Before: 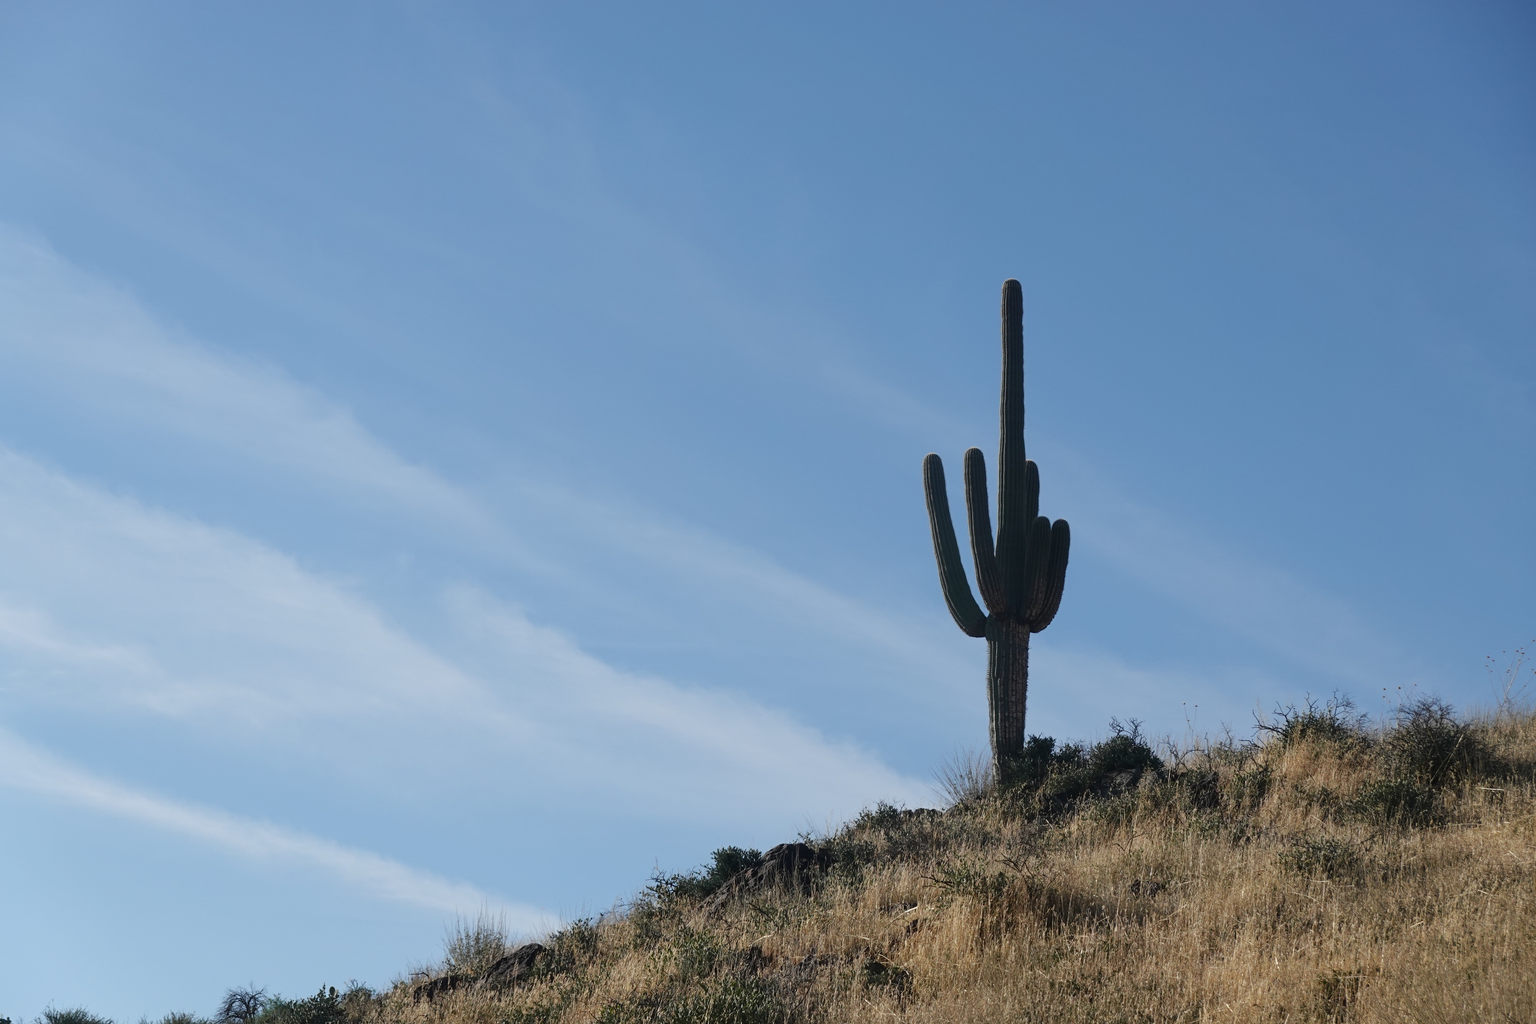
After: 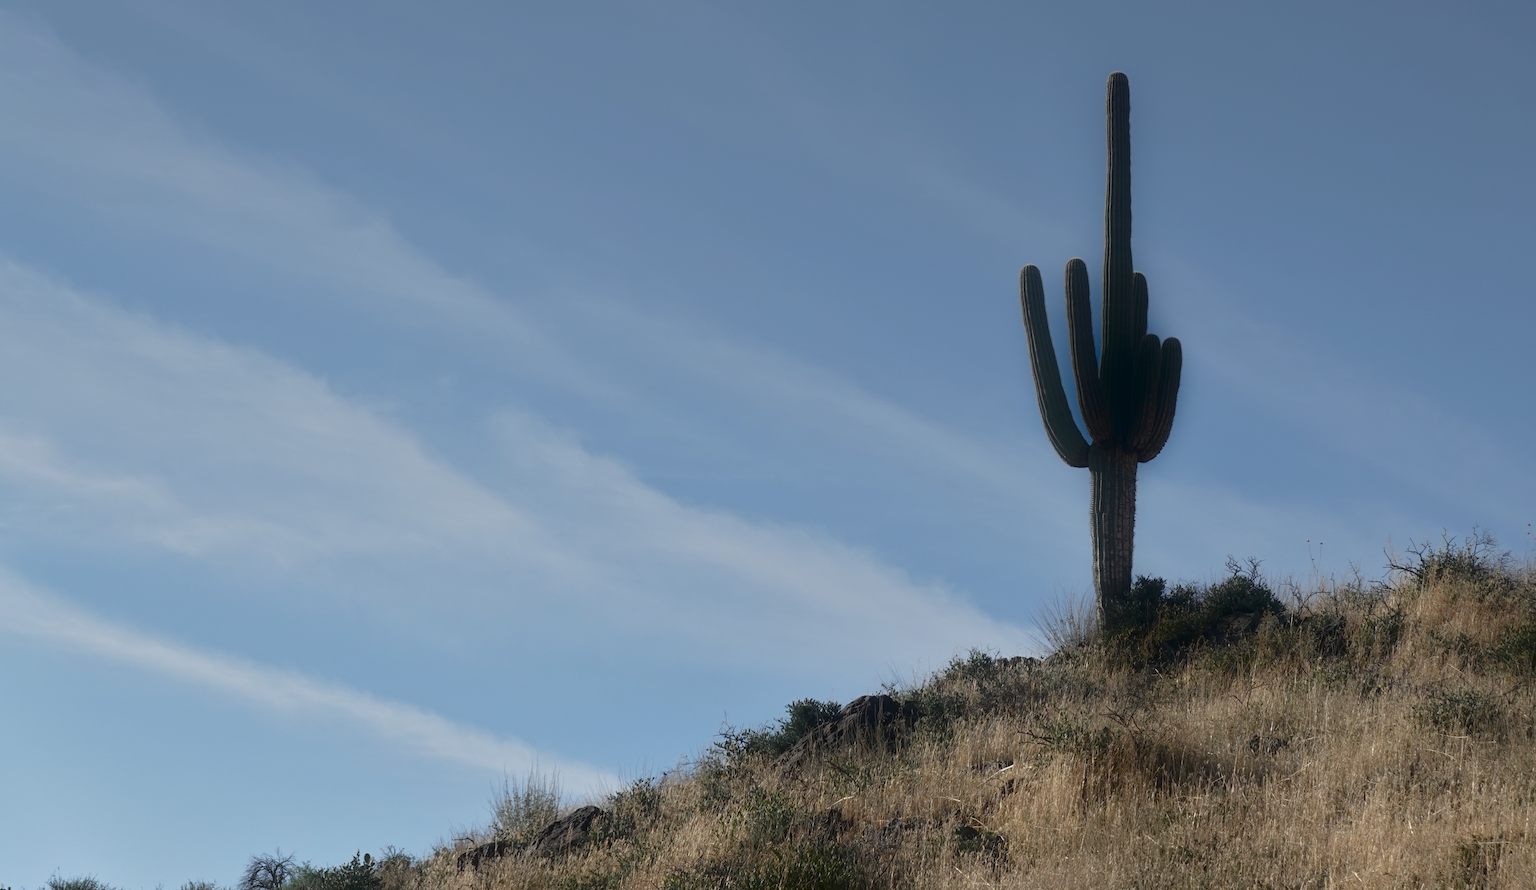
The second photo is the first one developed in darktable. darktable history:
crop: top 20.916%, right 9.437%, bottom 0.316%
shadows and highlights: shadows -88.03, highlights -35.45, shadows color adjustment 99.15%, highlights color adjustment 0%, soften with gaussian
tone curve: curves: ch0 [(0, 0) (0.003, 0.005) (0.011, 0.016) (0.025, 0.036) (0.044, 0.071) (0.069, 0.112) (0.1, 0.149) (0.136, 0.187) (0.177, 0.228) (0.224, 0.272) (0.277, 0.32) (0.335, 0.374) (0.399, 0.429) (0.468, 0.479) (0.543, 0.538) (0.623, 0.609) (0.709, 0.697) (0.801, 0.789) (0.898, 0.876) (1, 1)], preserve colors none
graduated density: on, module defaults
